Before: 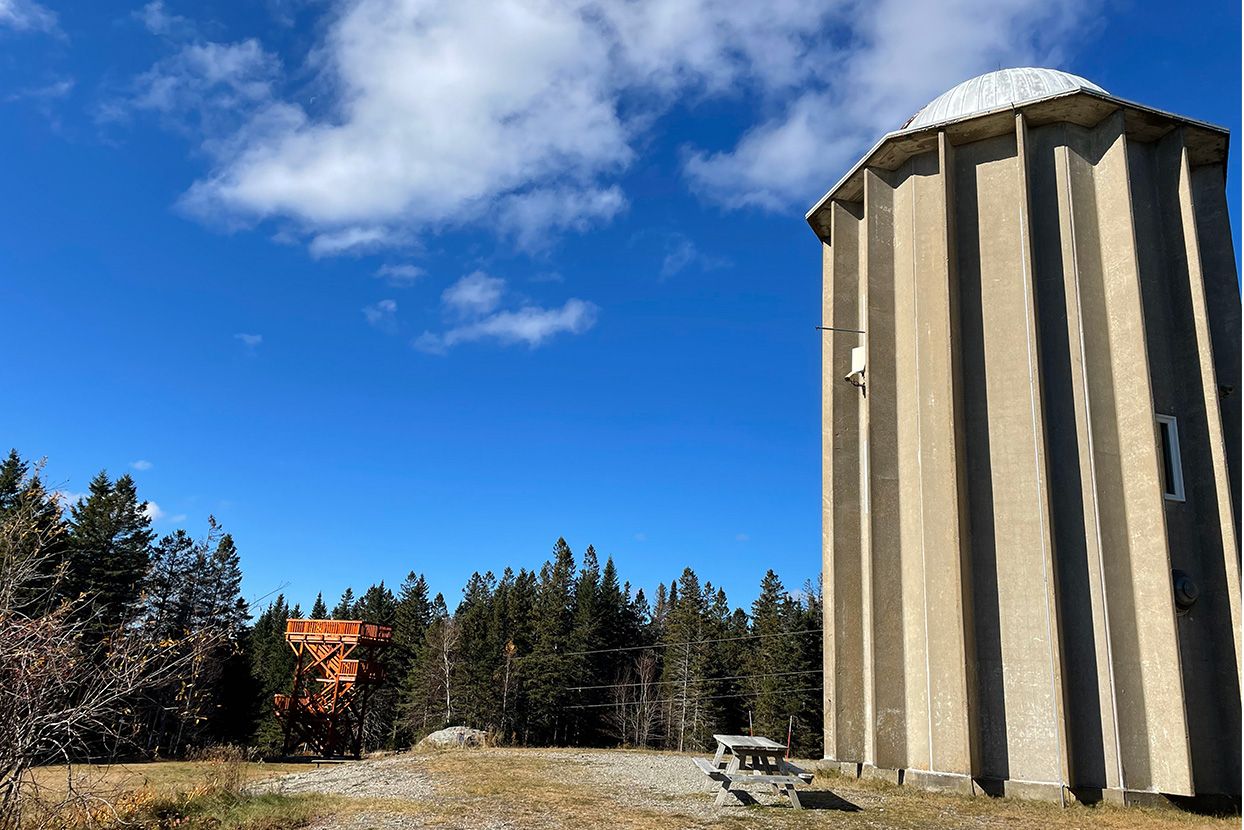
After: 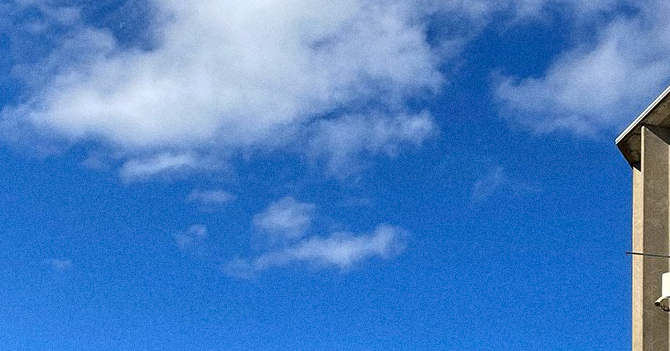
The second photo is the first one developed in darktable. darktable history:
crop: left 15.306%, top 9.065%, right 30.789%, bottom 48.638%
grain: coarseness 0.09 ISO
